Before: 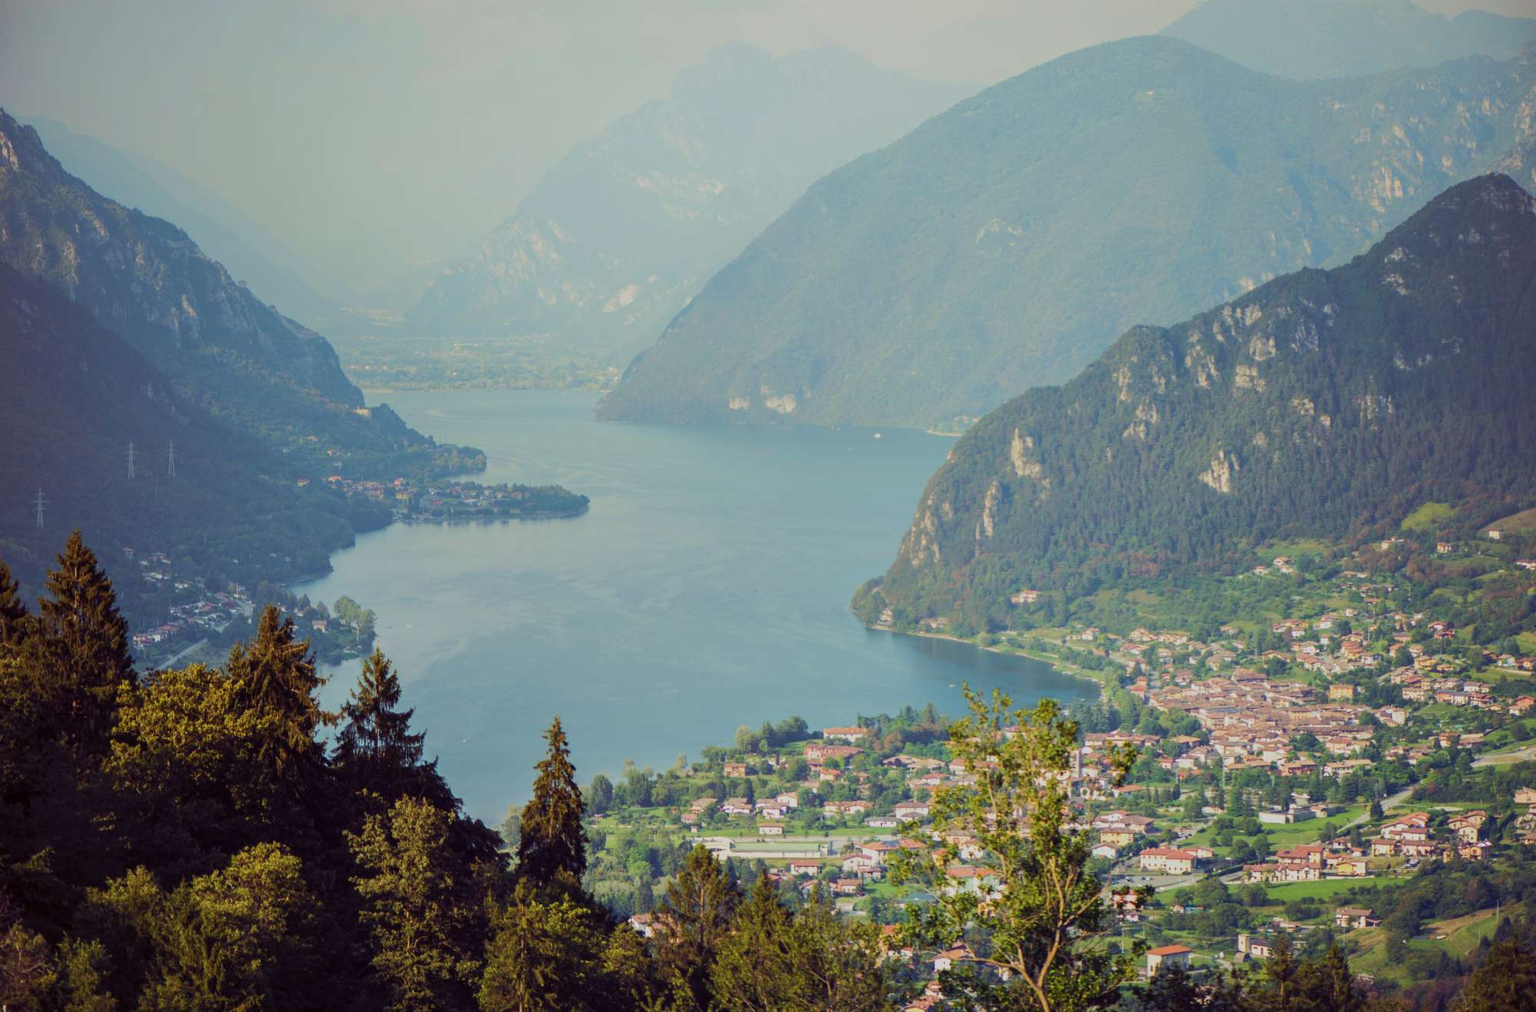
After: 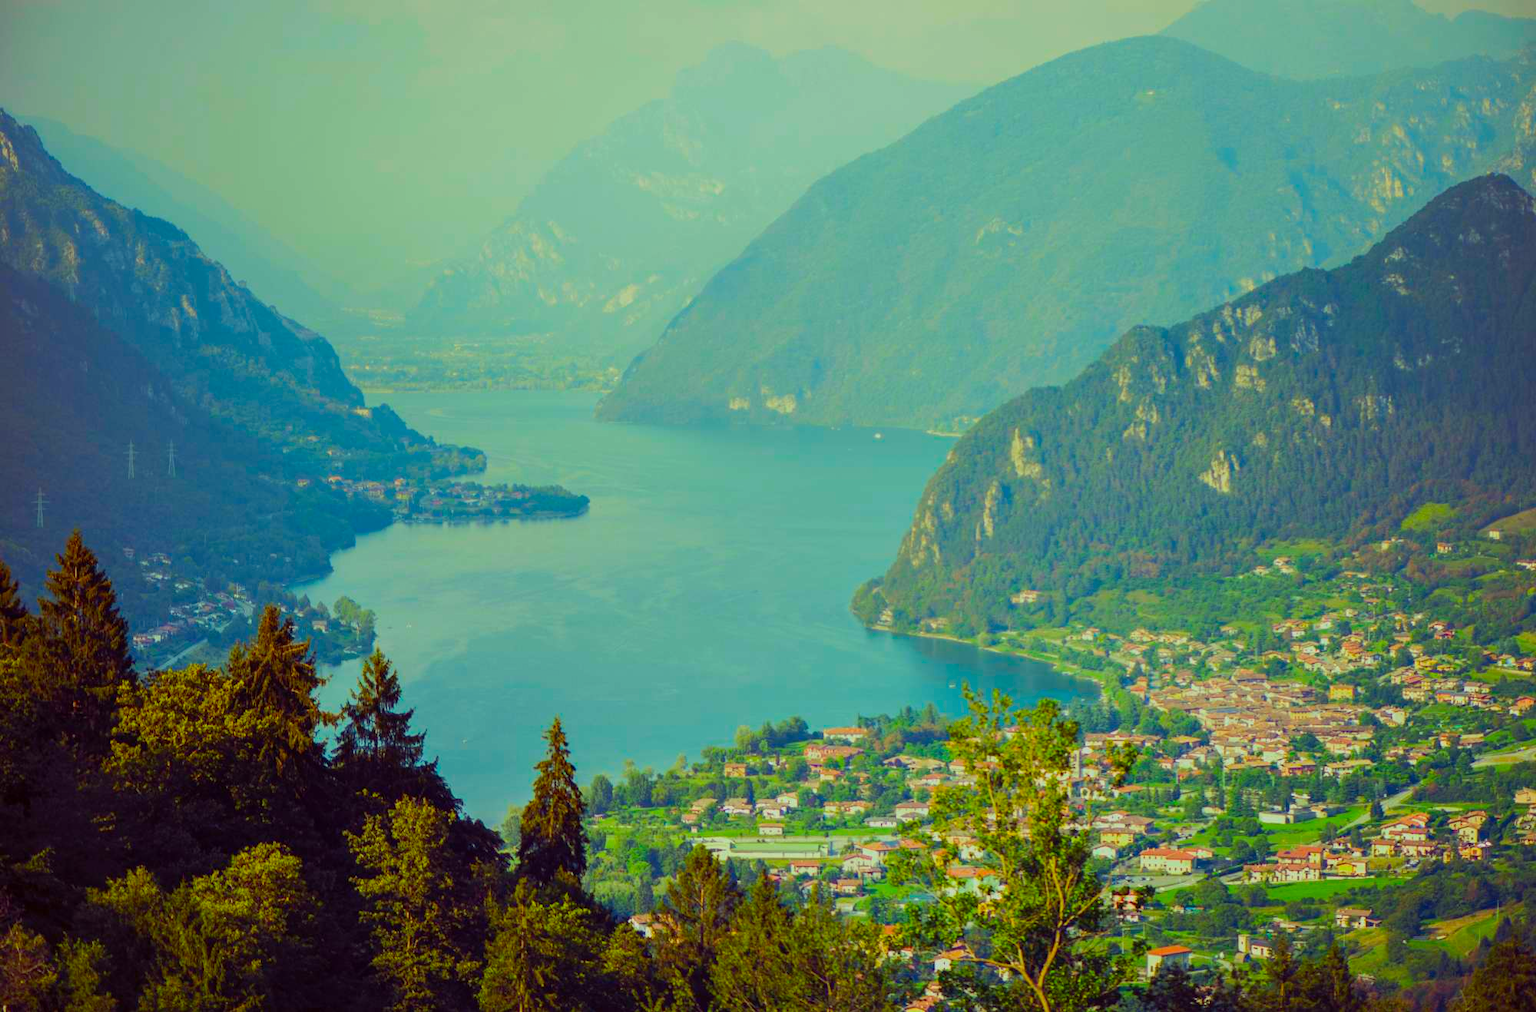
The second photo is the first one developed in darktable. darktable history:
color correction: highlights a* -11.08, highlights b* 9.86, saturation 1.71
